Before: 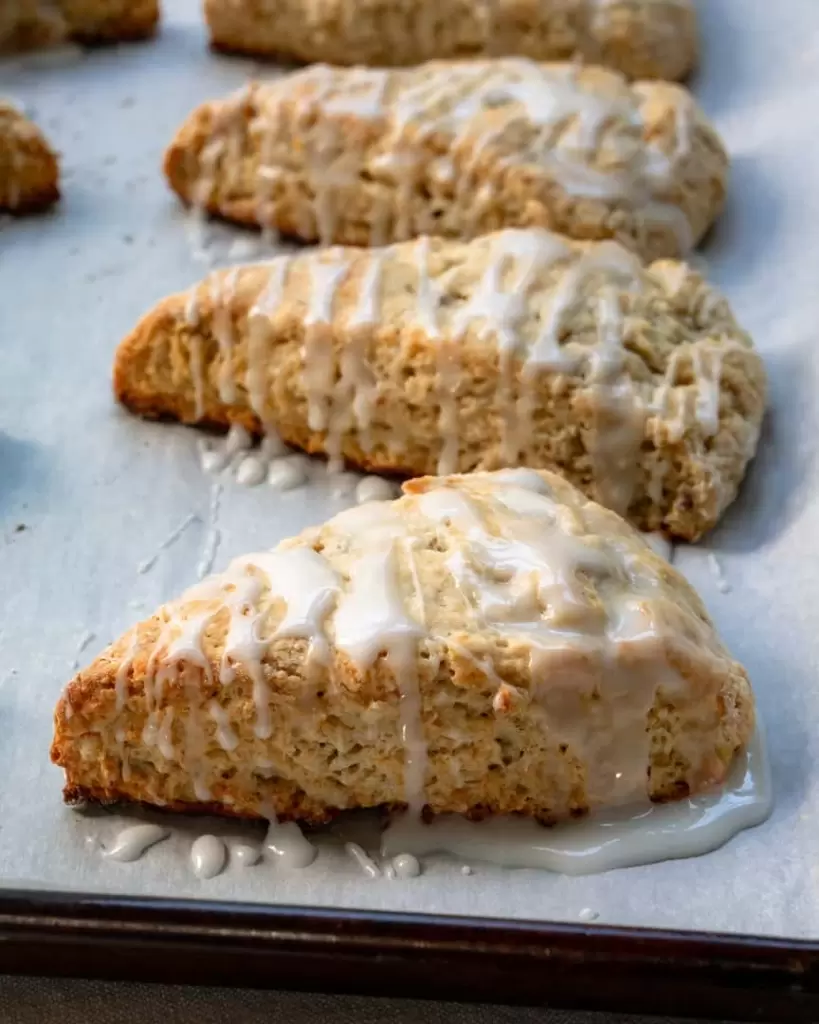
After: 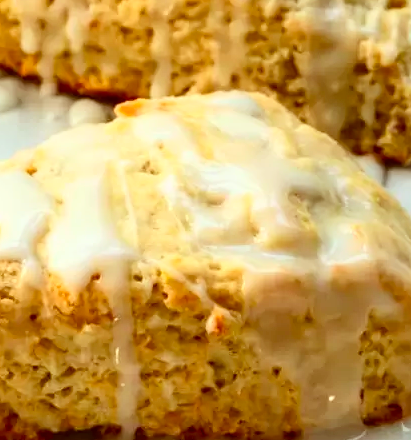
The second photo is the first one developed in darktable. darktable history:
contrast brightness saturation: contrast 0.238, brightness 0.263, saturation 0.393
crop: left 35.098%, top 36.9%, right 14.615%, bottom 20.046%
color correction: highlights a* -6.21, highlights b* 9.11, shadows a* 10.4, shadows b* 23.48
